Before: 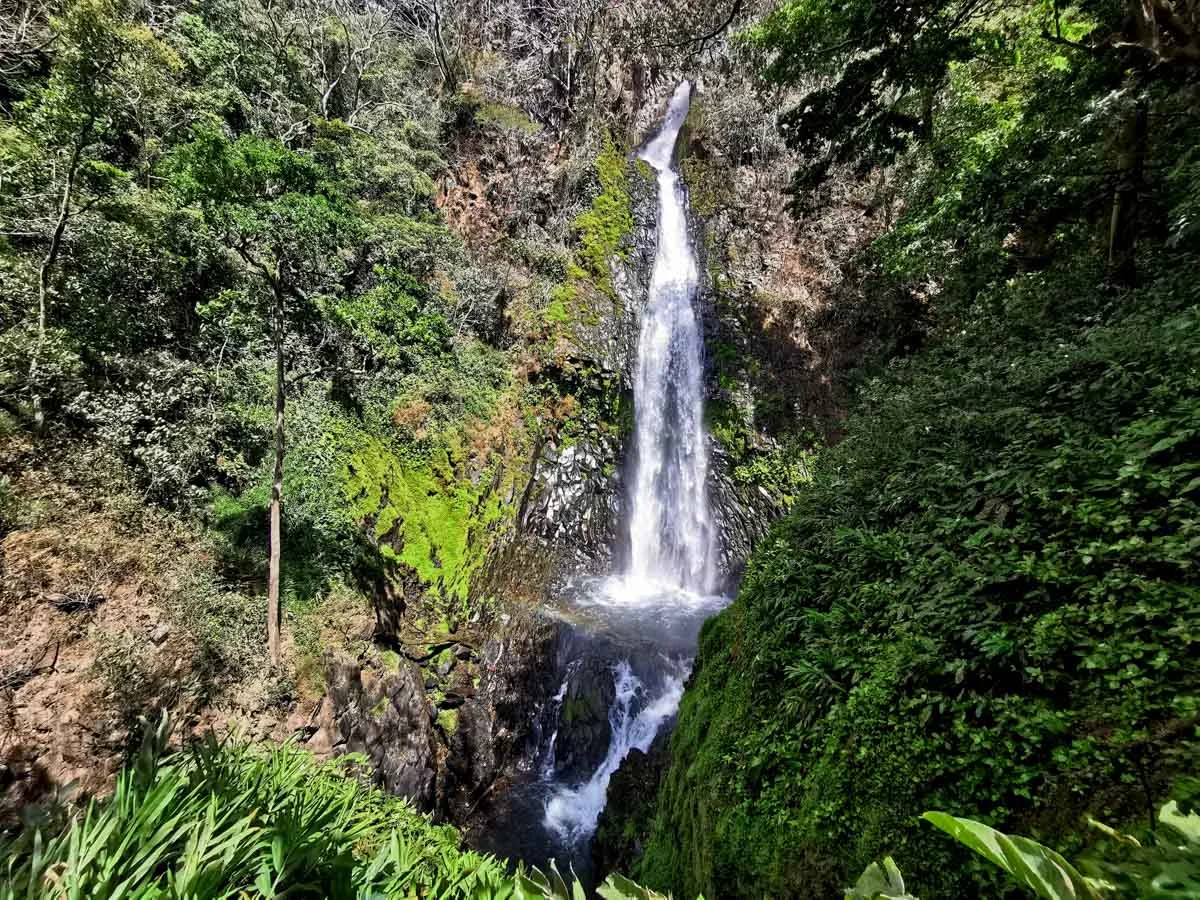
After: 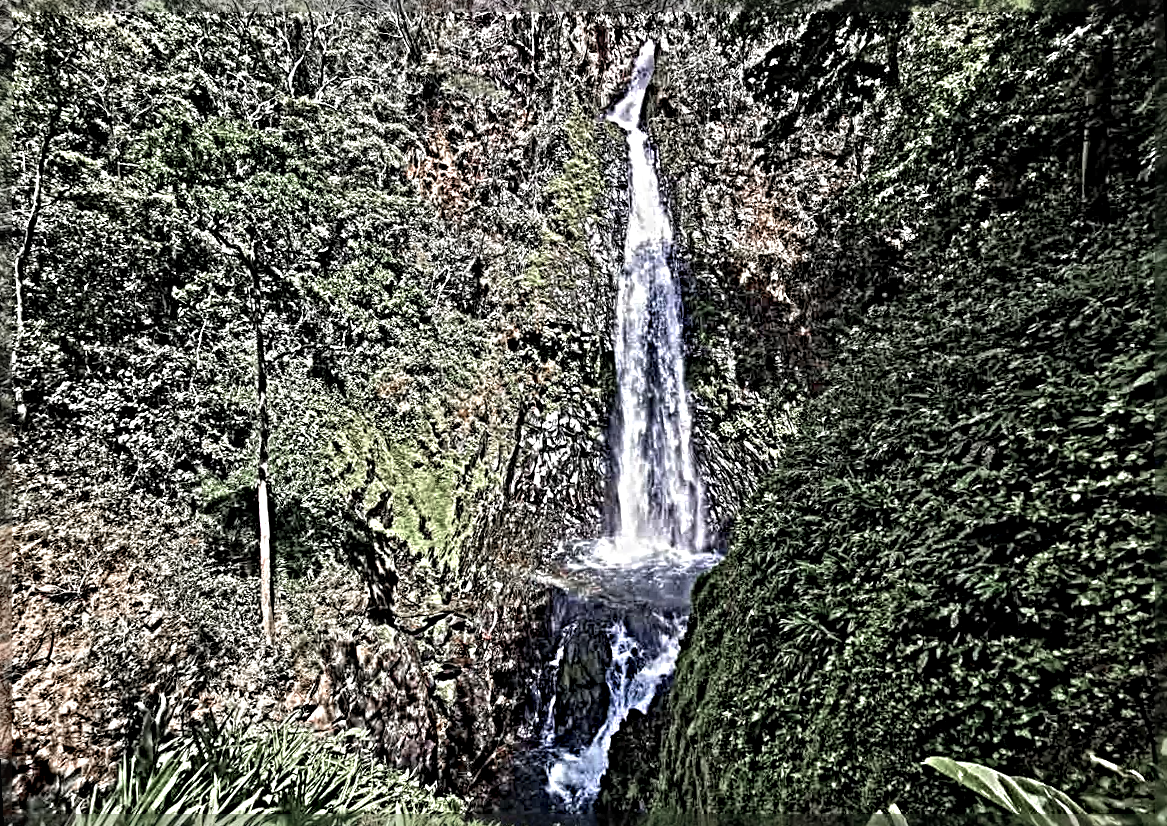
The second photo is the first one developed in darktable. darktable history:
color zones: curves: ch1 [(0, 0.708) (0.088, 0.648) (0.245, 0.187) (0.429, 0.326) (0.571, 0.498) (0.714, 0.5) (0.857, 0.5) (1, 0.708)]
sharpen: radius 6.3, amount 1.8, threshold 0
local contrast: on, module defaults
rotate and perspective: rotation -3°, crop left 0.031, crop right 0.968, crop top 0.07, crop bottom 0.93
